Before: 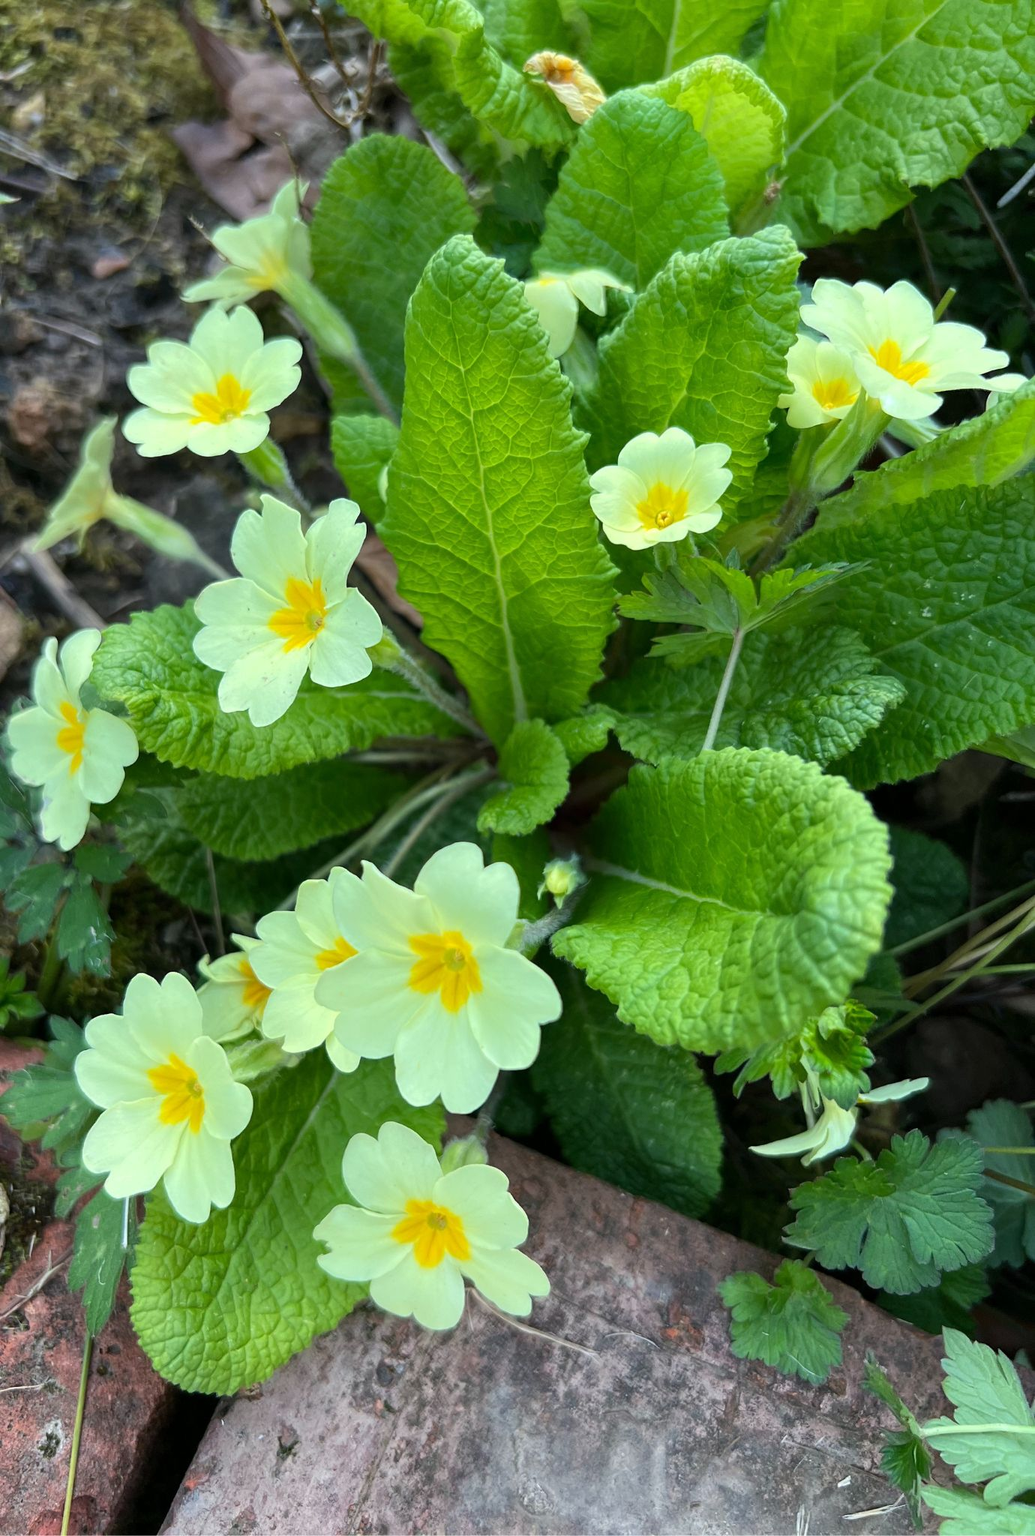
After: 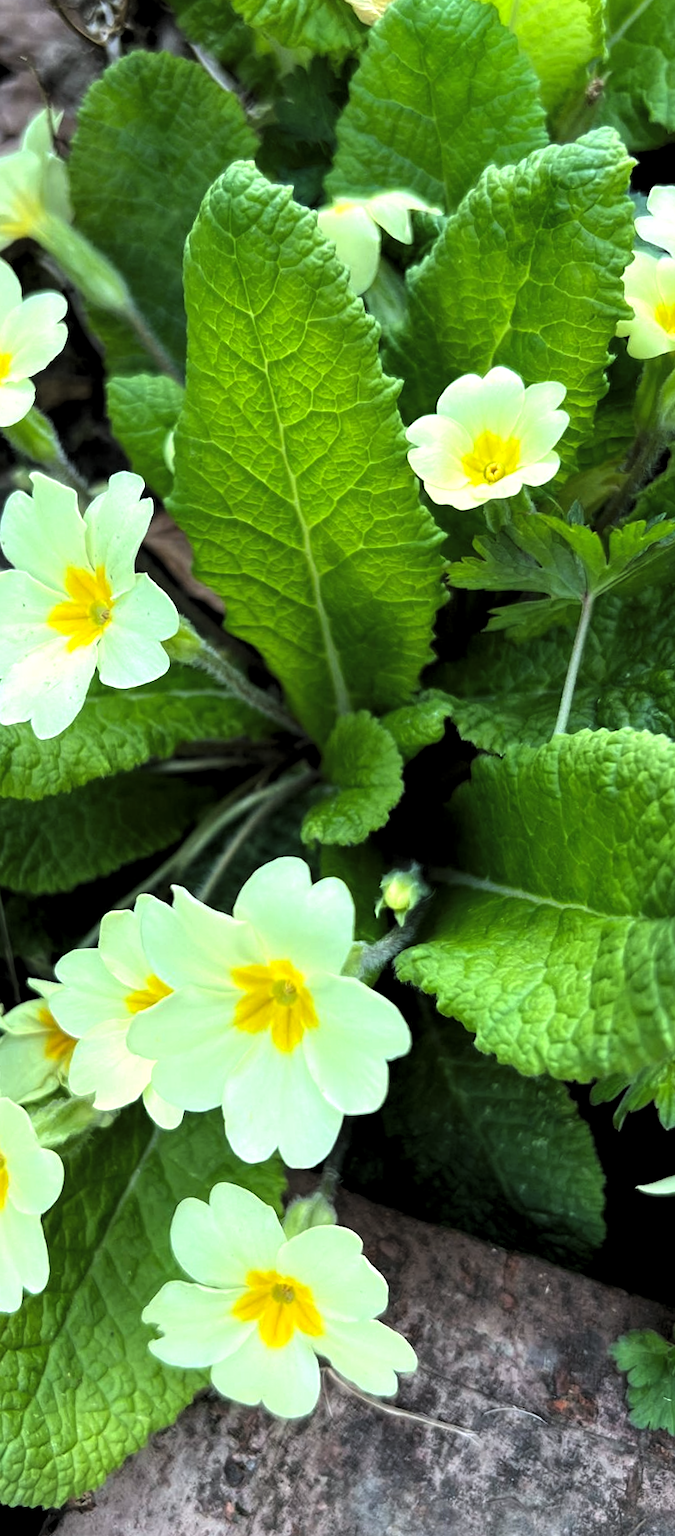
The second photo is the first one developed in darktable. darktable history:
white balance: red 0.986, blue 1.01
crop: left 21.496%, right 22.254%
rotate and perspective: rotation -3.52°, crop left 0.036, crop right 0.964, crop top 0.081, crop bottom 0.919
levels: levels [0.129, 0.519, 0.867]
